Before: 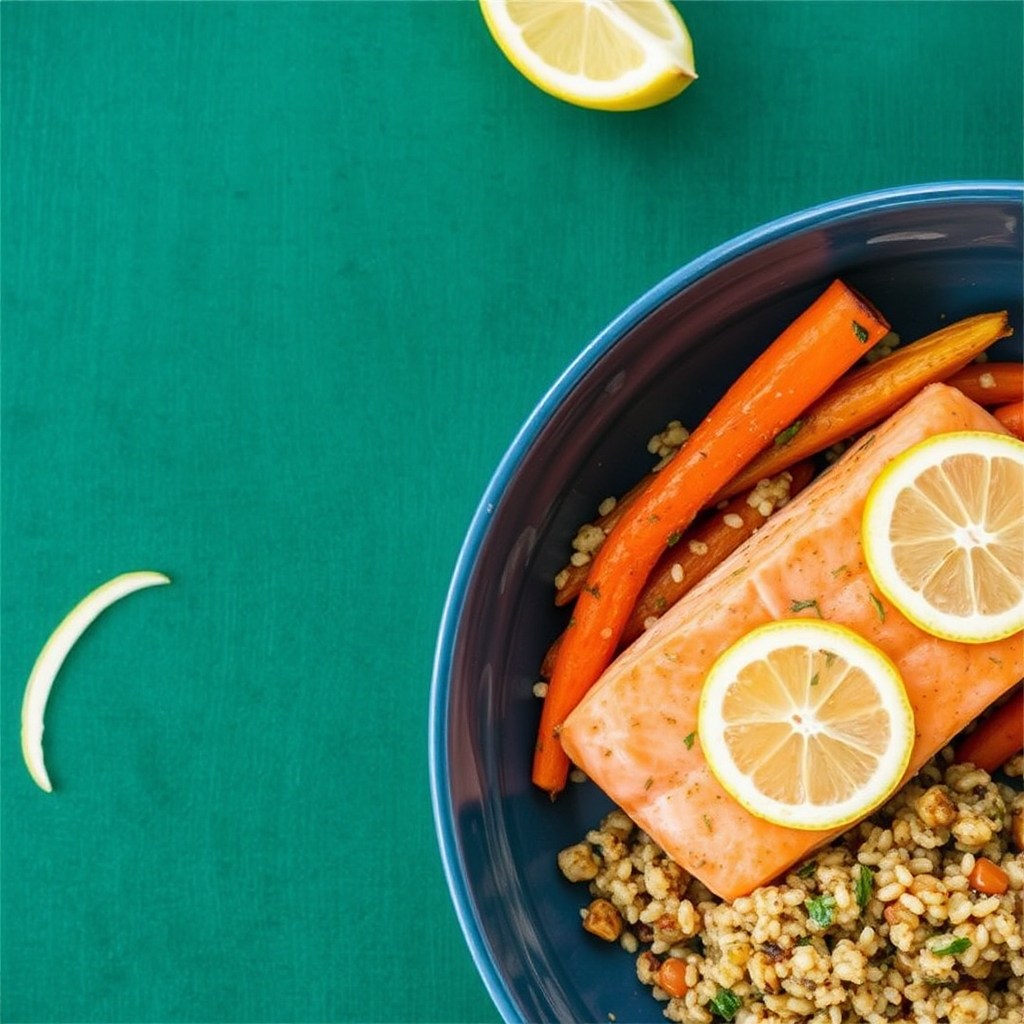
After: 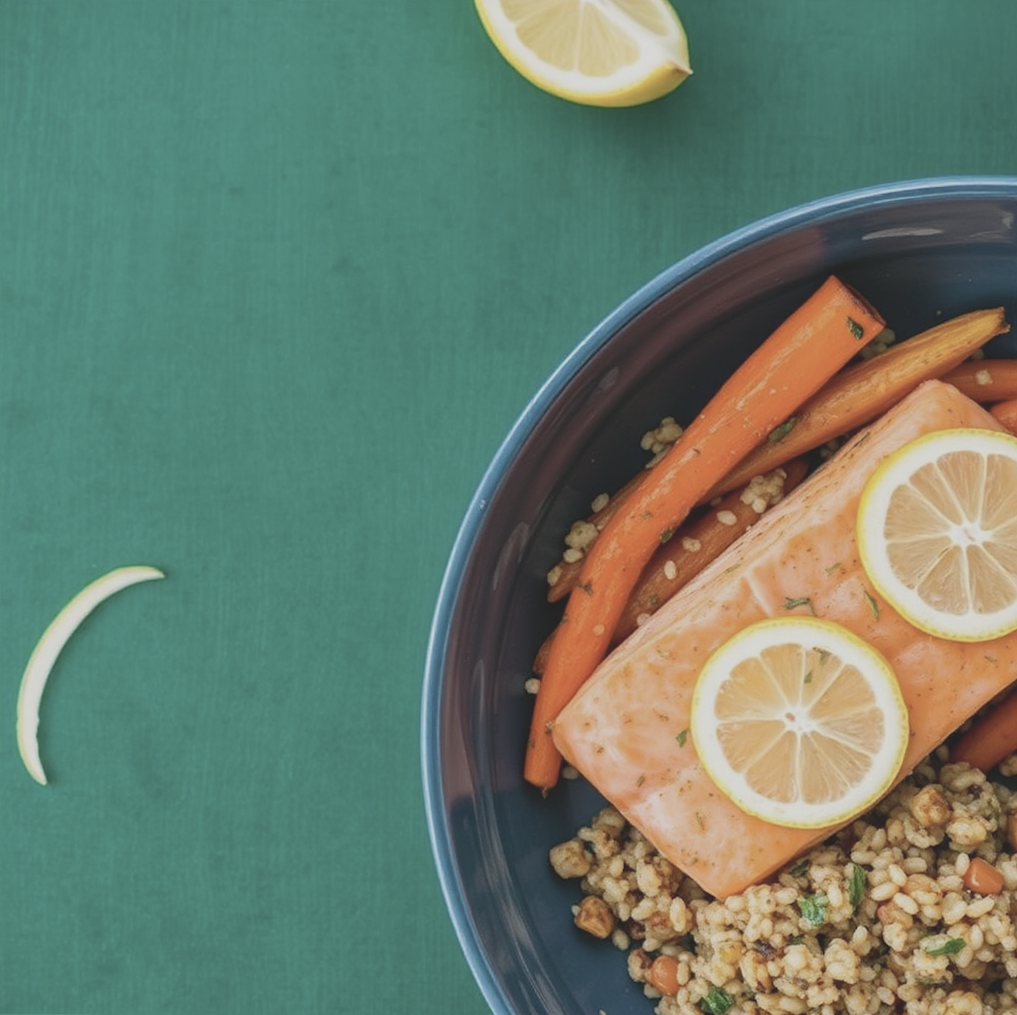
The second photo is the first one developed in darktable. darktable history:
rotate and perspective: rotation 0.192°, lens shift (horizontal) -0.015, crop left 0.005, crop right 0.996, crop top 0.006, crop bottom 0.99
contrast brightness saturation: contrast -0.26, saturation -0.43
